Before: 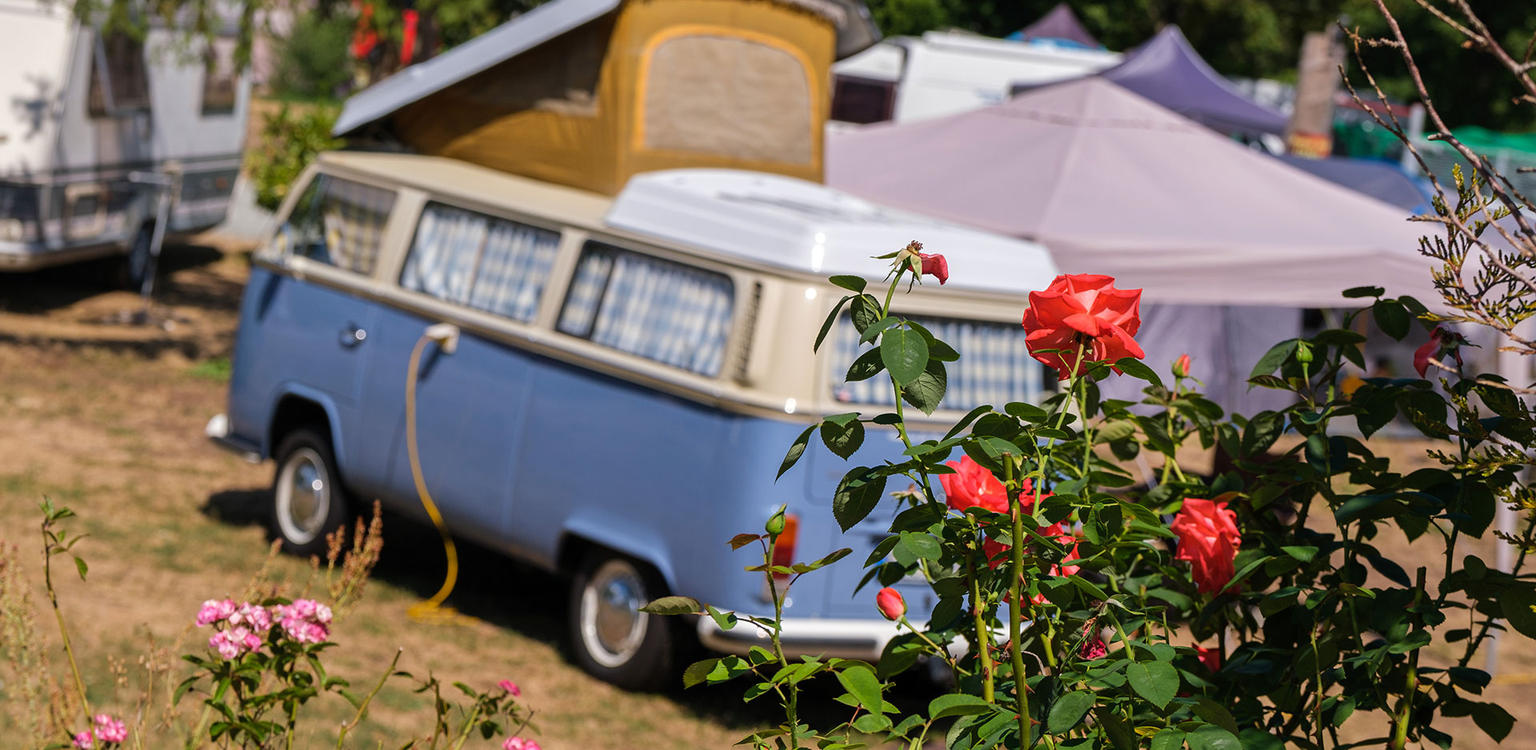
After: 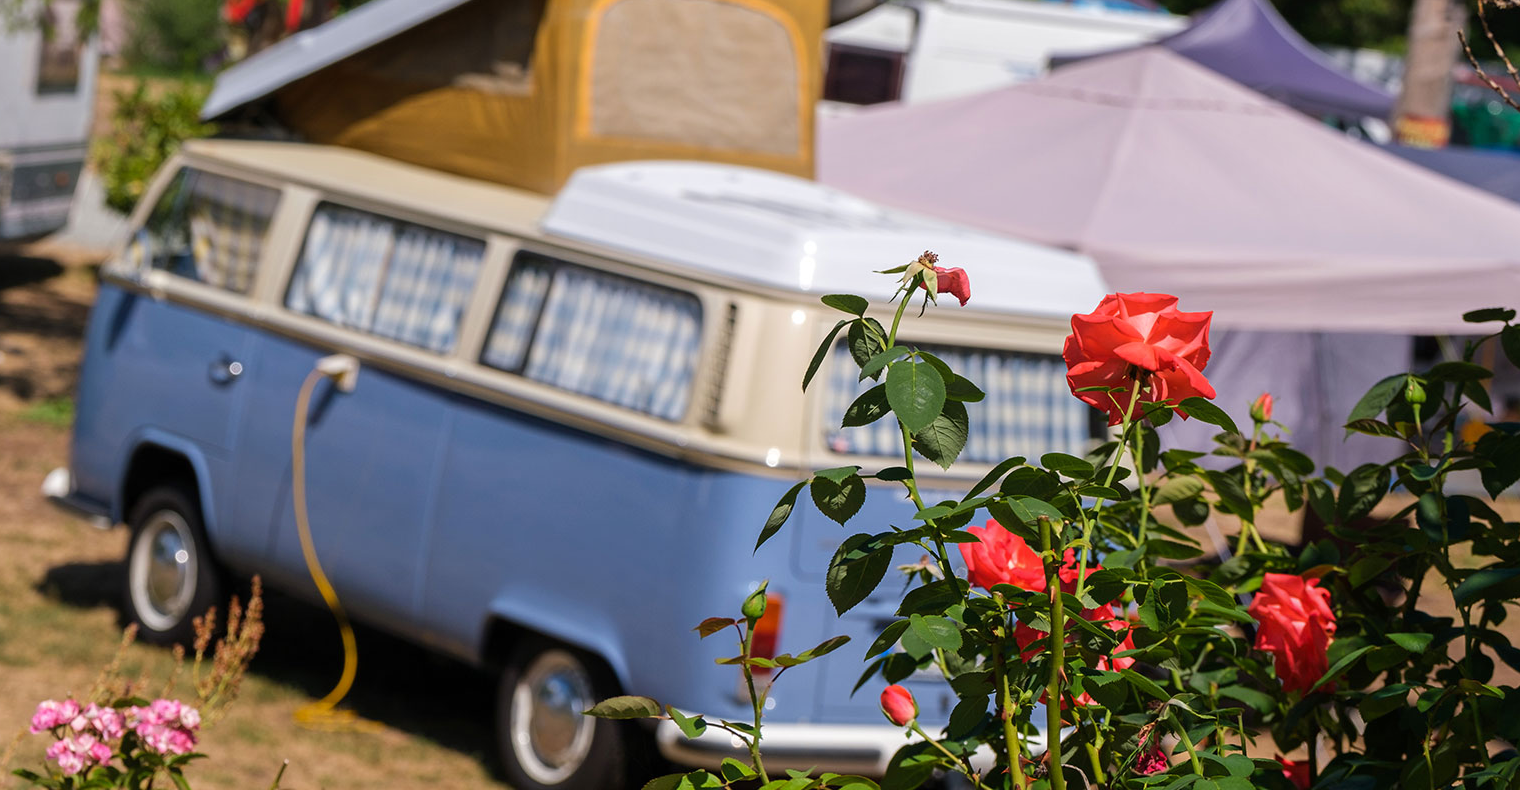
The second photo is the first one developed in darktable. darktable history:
shadows and highlights: shadows -24.28, highlights 49.77, soften with gaussian
crop: left 11.225%, top 5.381%, right 9.565%, bottom 10.314%
